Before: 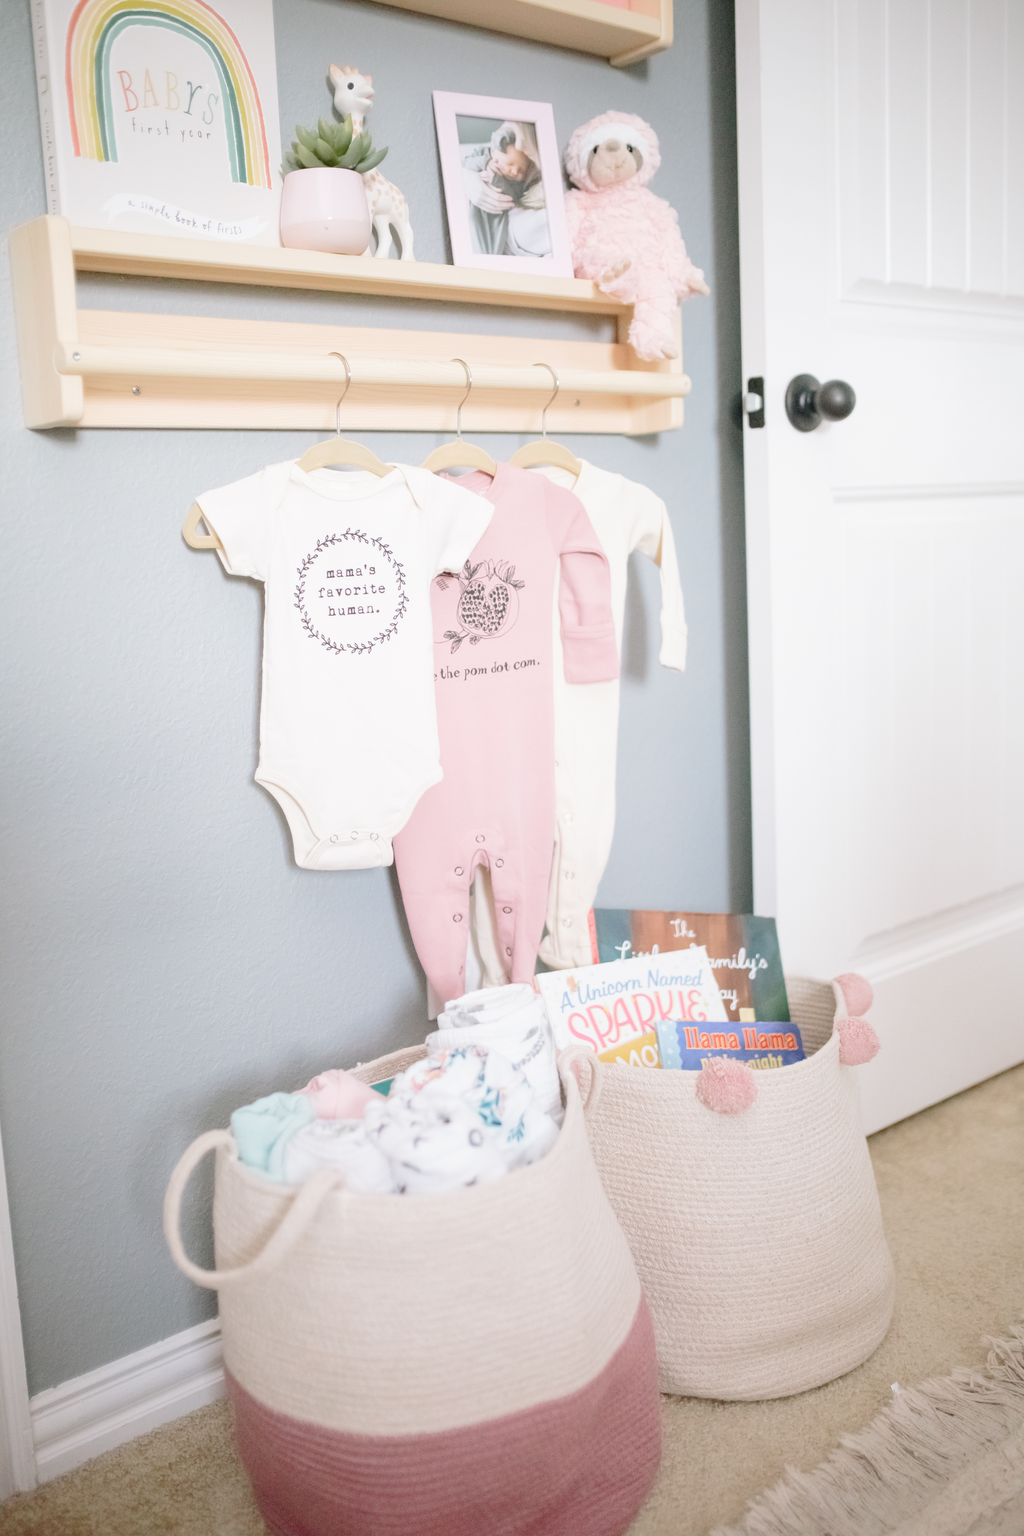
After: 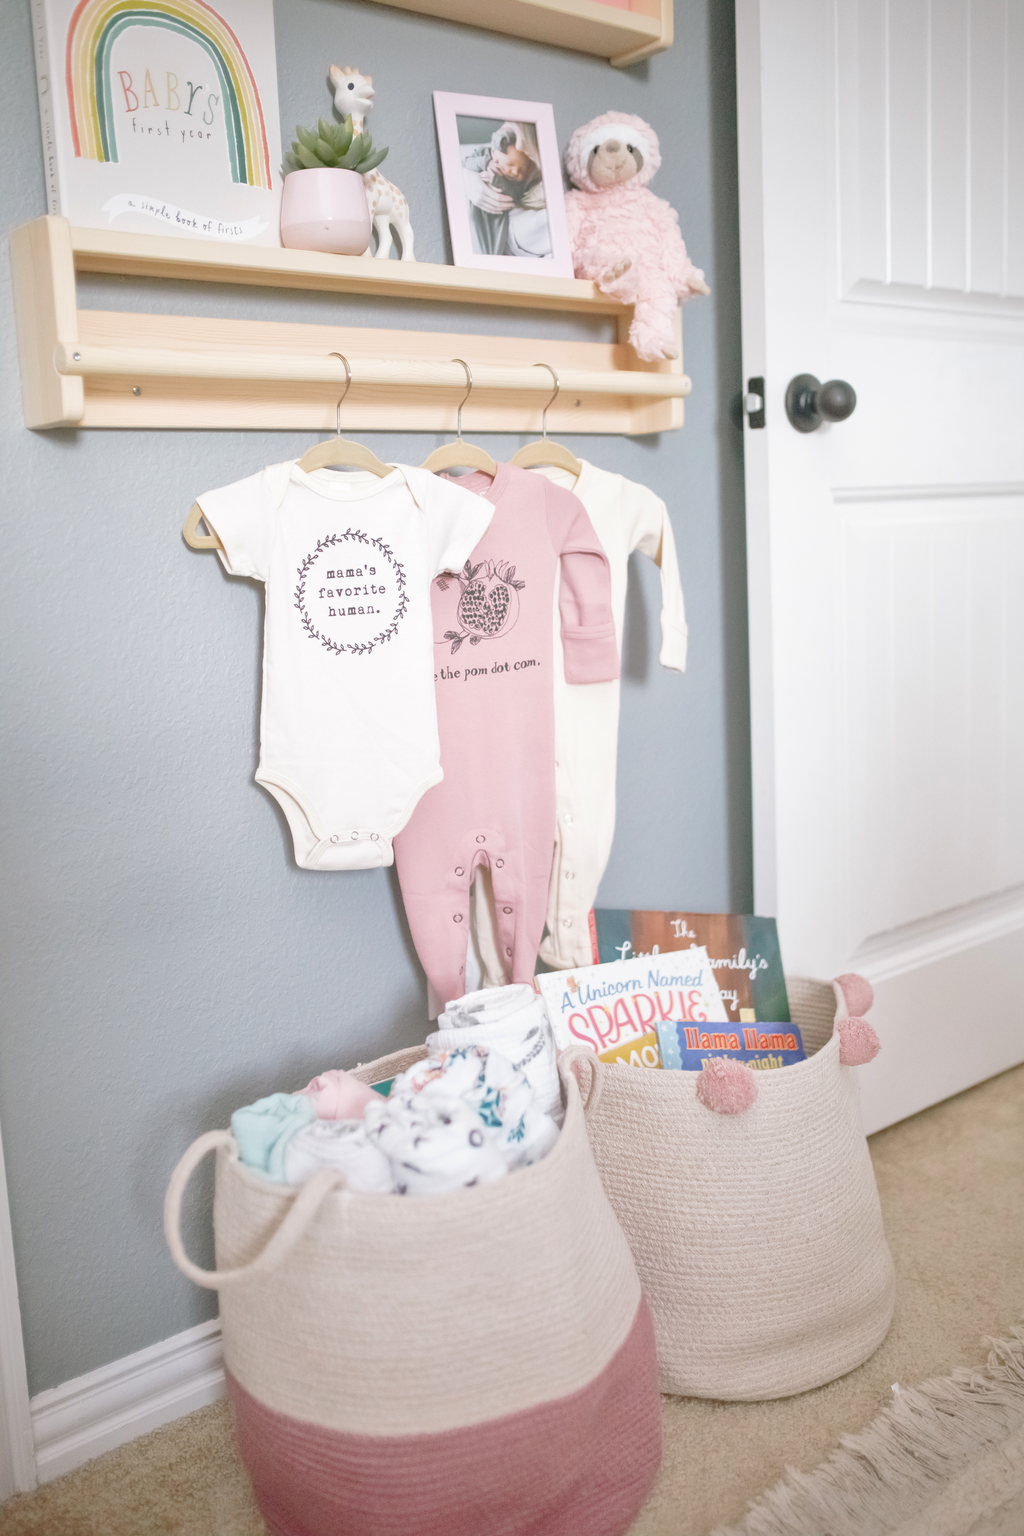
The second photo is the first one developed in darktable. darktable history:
shadows and highlights: on, module defaults
exposure: black level correction -0.005, exposure 0.054 EV
